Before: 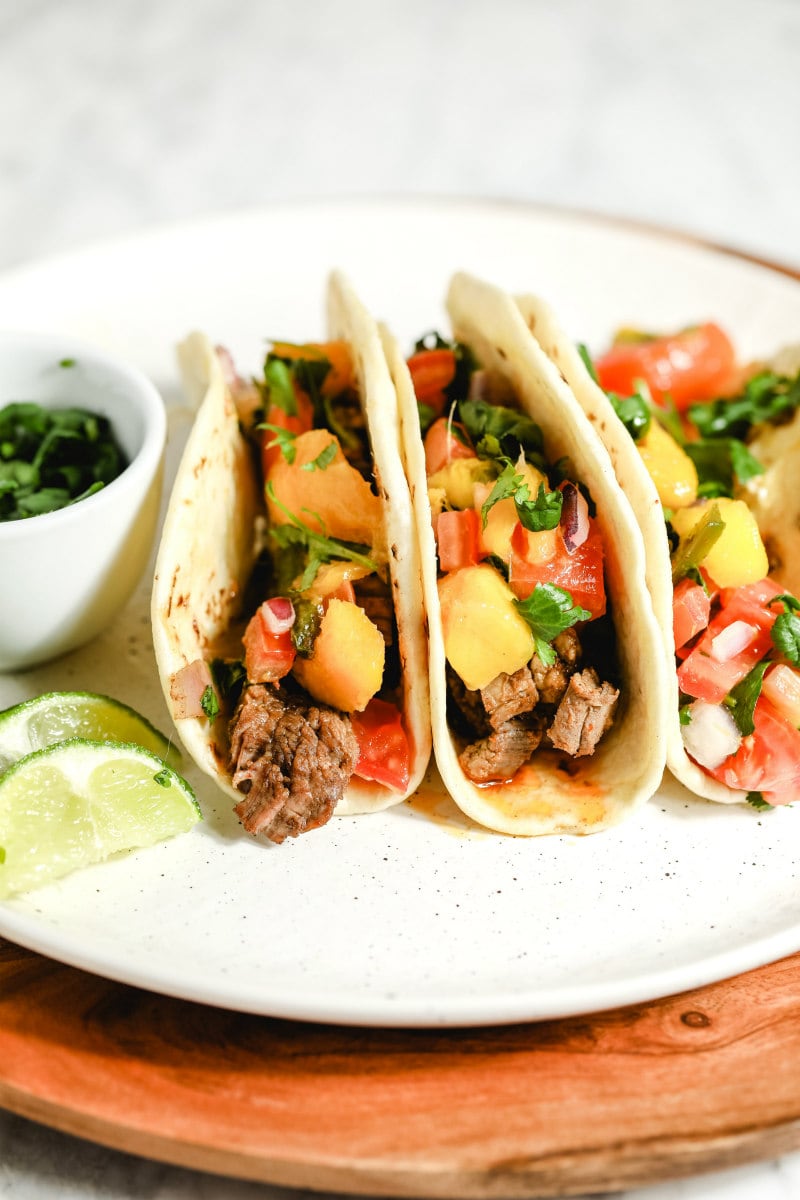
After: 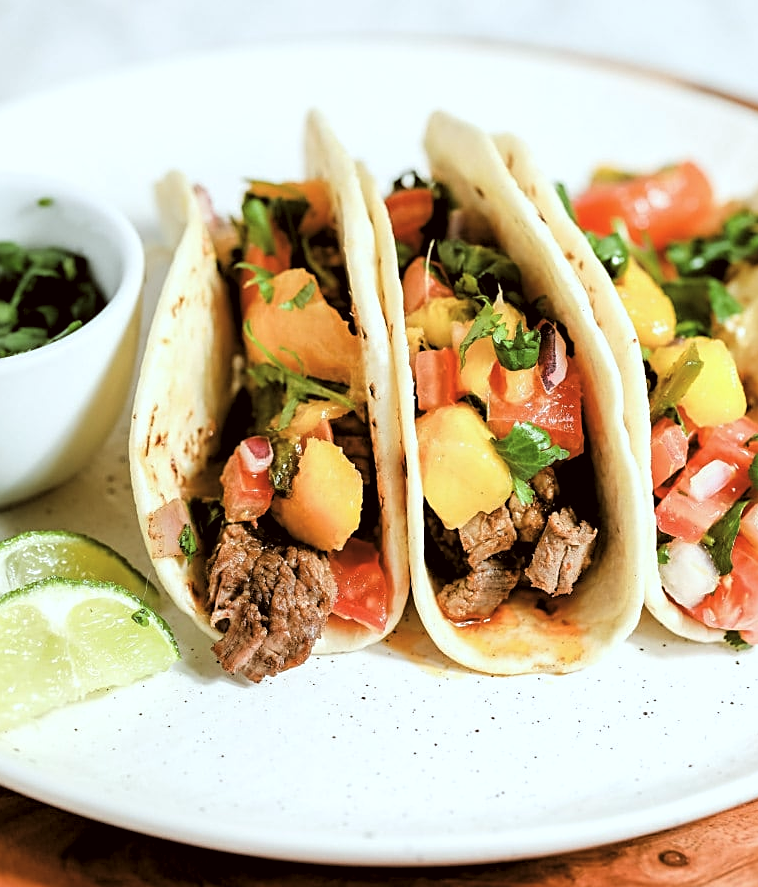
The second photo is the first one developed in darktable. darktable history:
sharpen: on, module defaults
contrast brightness saturation: brightness 0.134
color correction: highlights a* -3.18, highlights b* -6.72, shadows a* 3.06, shadows b* 5.34
crop and rotate: left 2.79%, top 13.434%, right 2.359%, bottom 12.641%
levels: levels [0.116, 0.574, 1]
